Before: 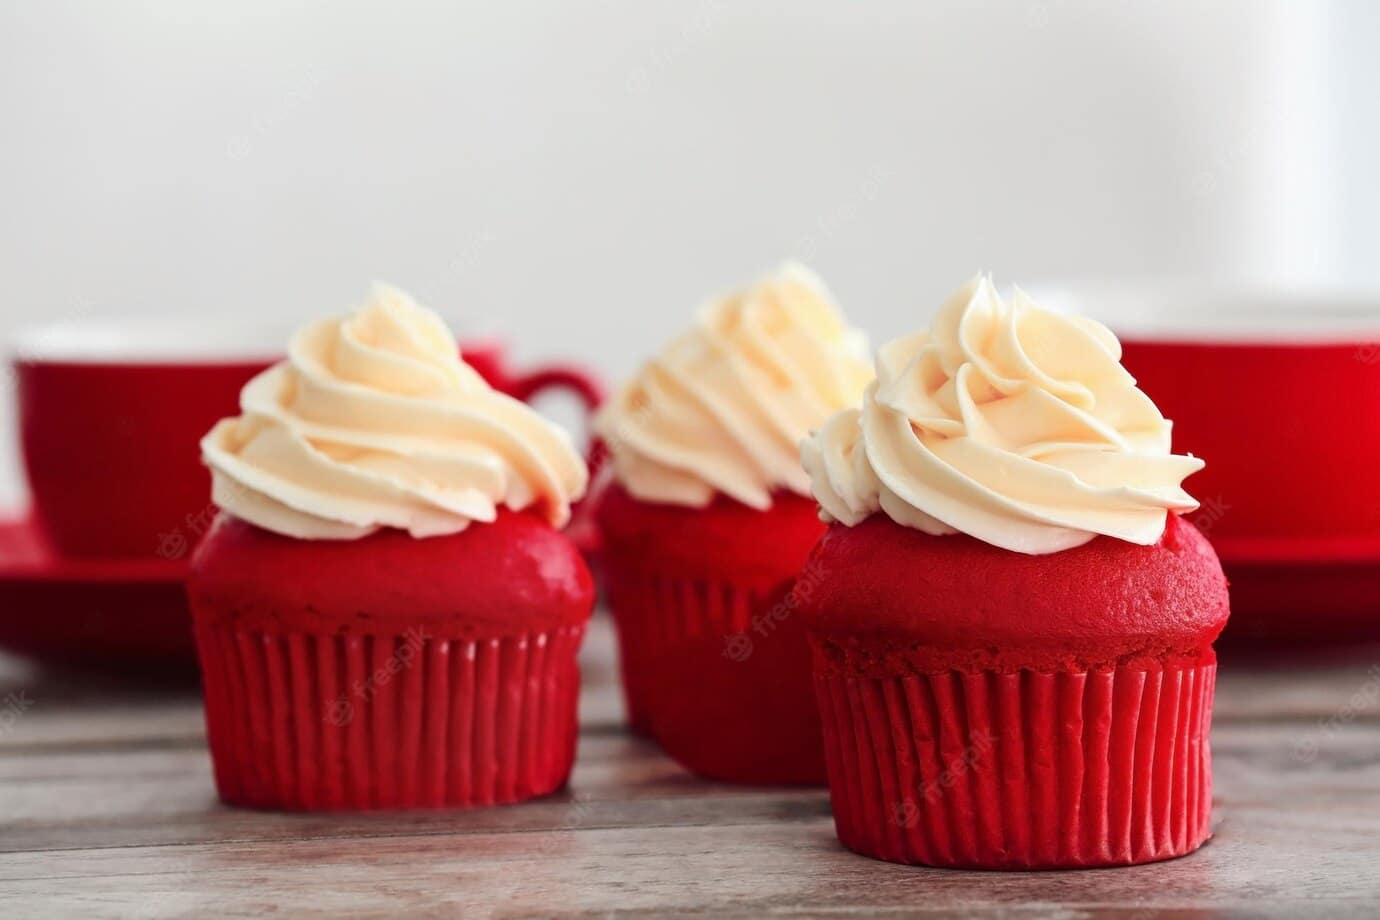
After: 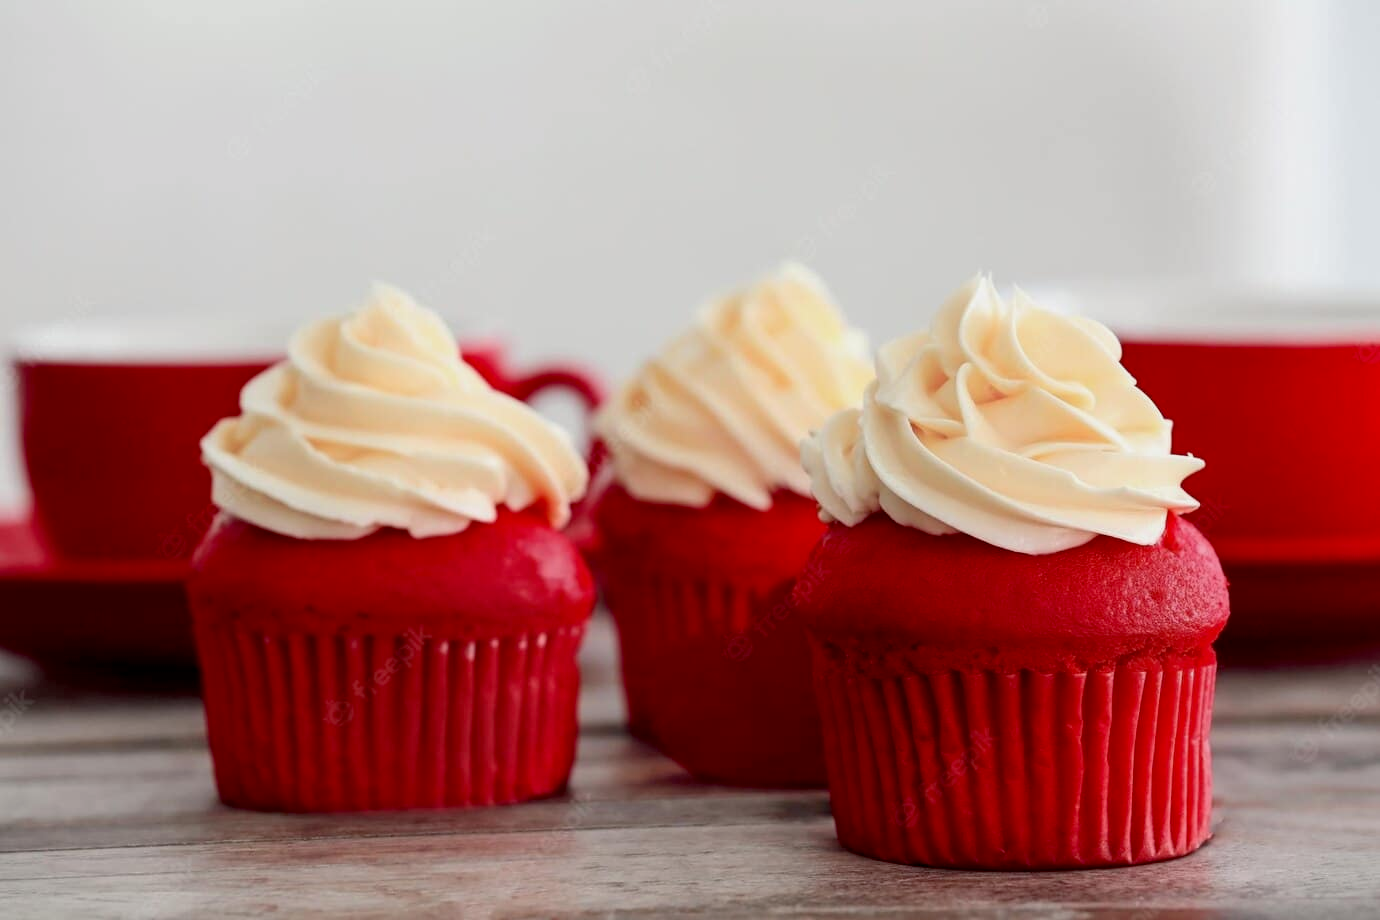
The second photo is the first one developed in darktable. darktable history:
exposure: black level correction 0.009, exposure -0.166 EV, compensate highlight preservation false
